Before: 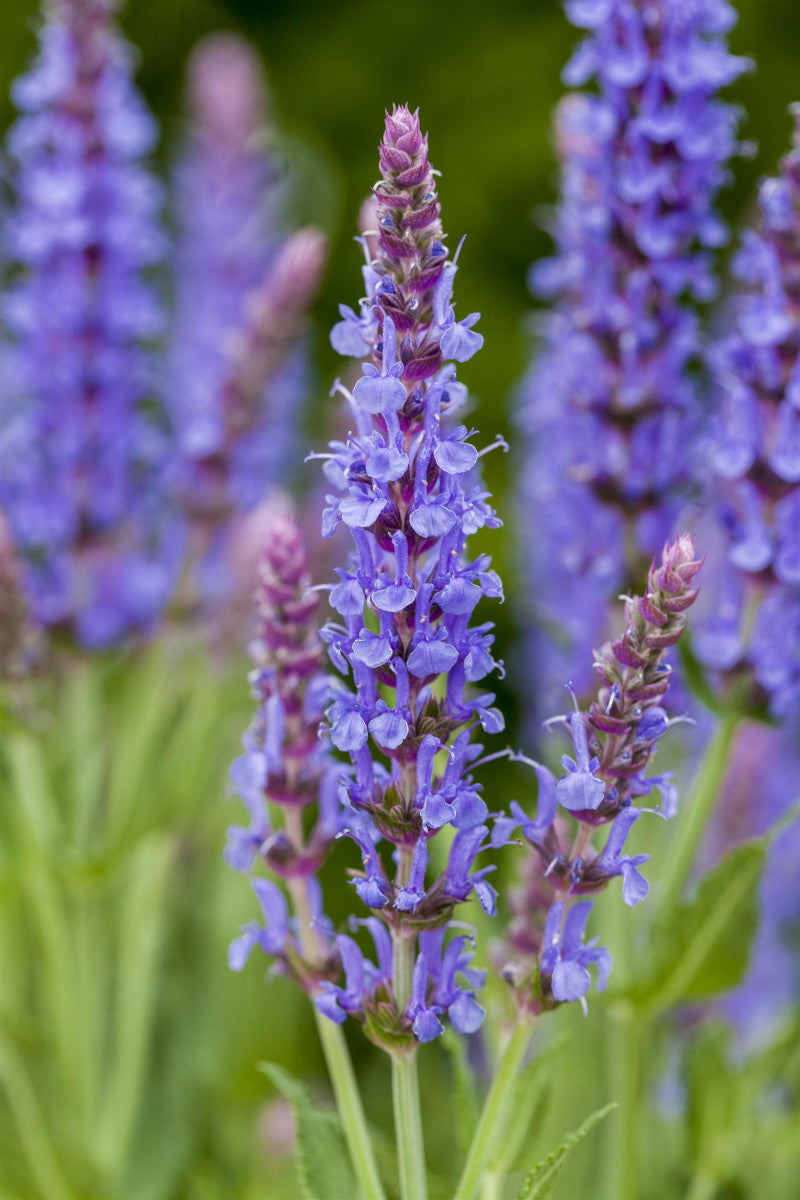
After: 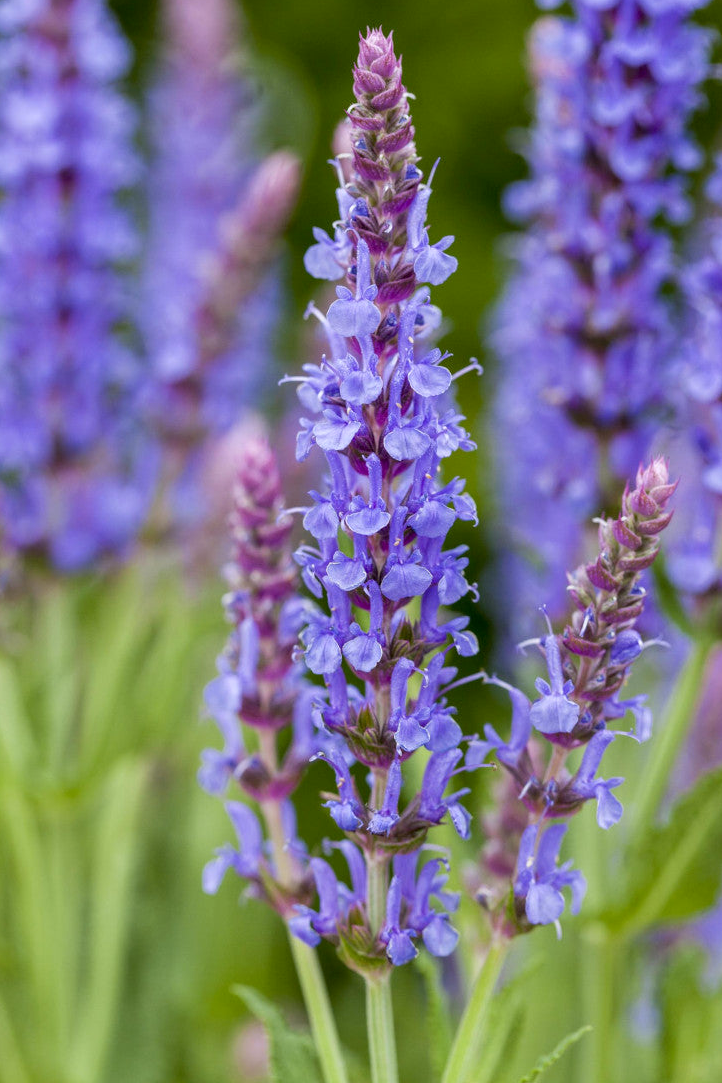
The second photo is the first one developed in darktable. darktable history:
crop: left 3.305%, top 6.436%, right 6.389%, bottom 3.258%
exposure: black level correction 0.001, exposure 0.14 EV, compensate highlight preservation false
